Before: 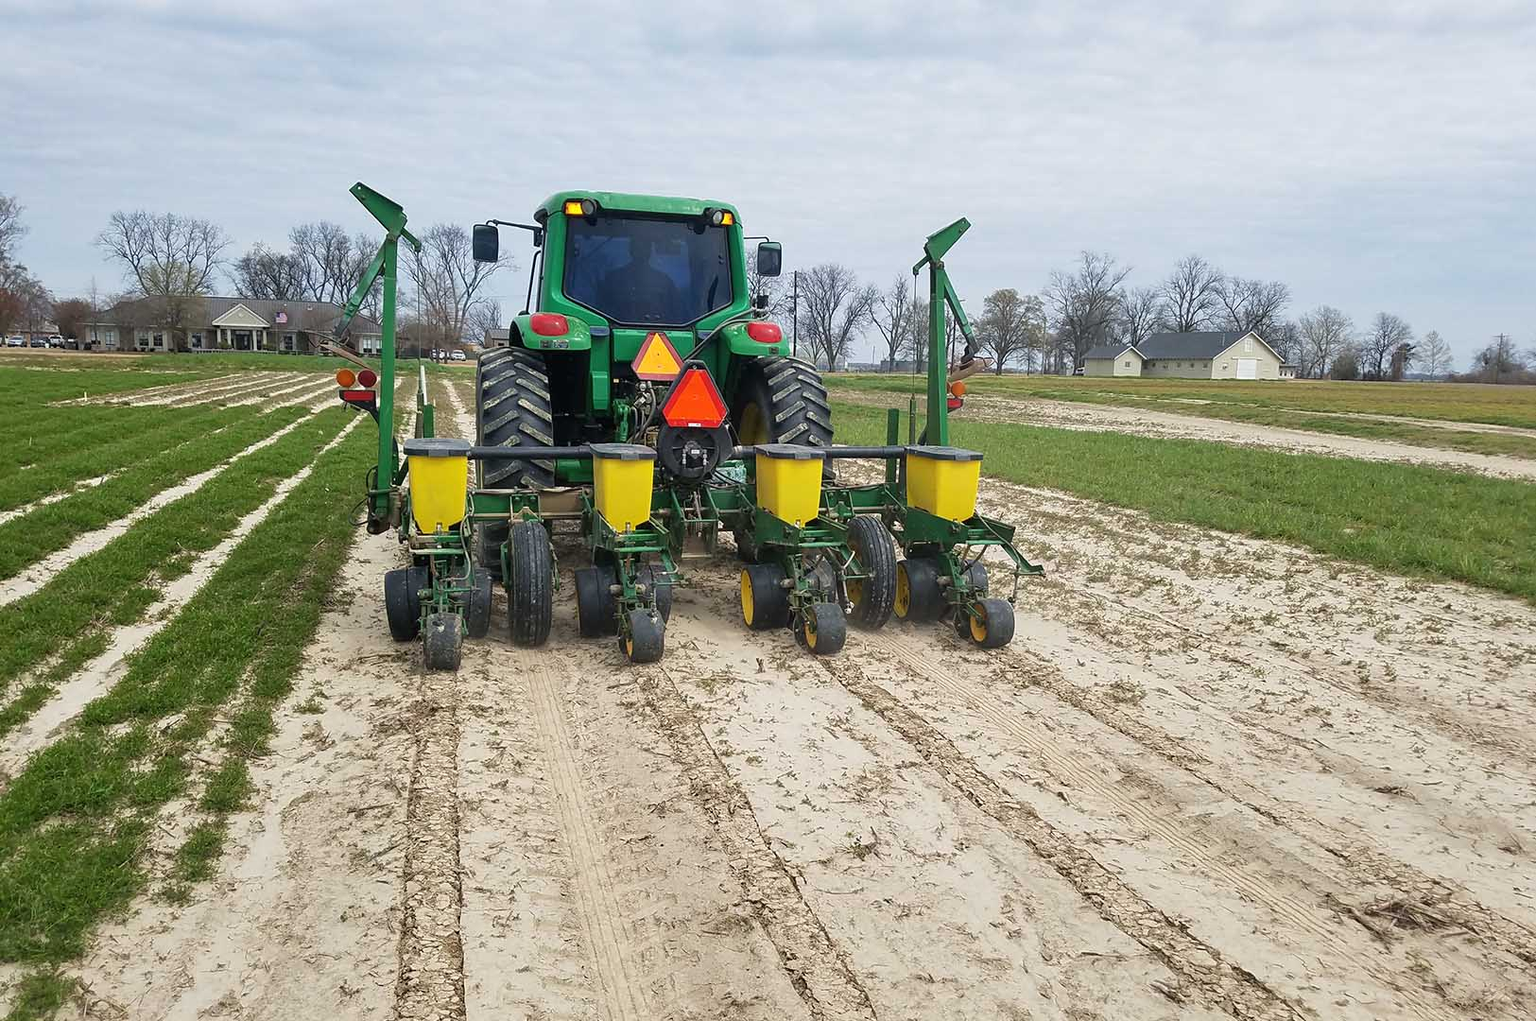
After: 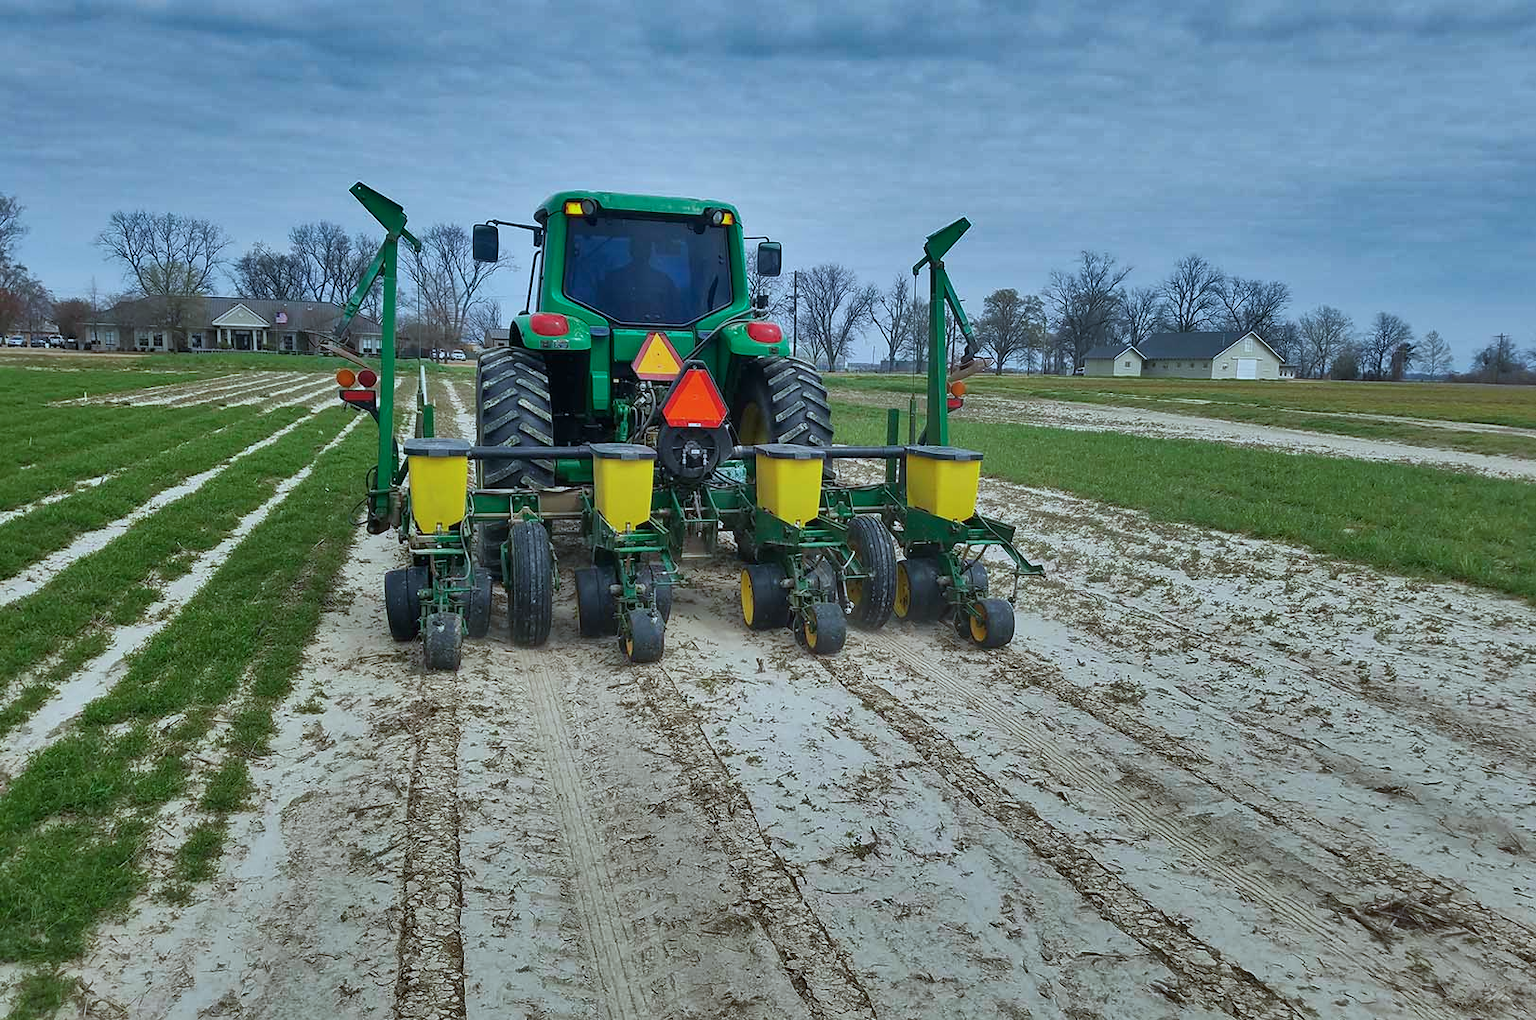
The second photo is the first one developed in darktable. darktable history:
color calibration: illuminant Planckian (black body), x 0.378, y 0.375, temperature 4065 K
shadows and highlights: shadows 80.73, white point adjustment -9.07, highlights -61.46, soften with gaussian
